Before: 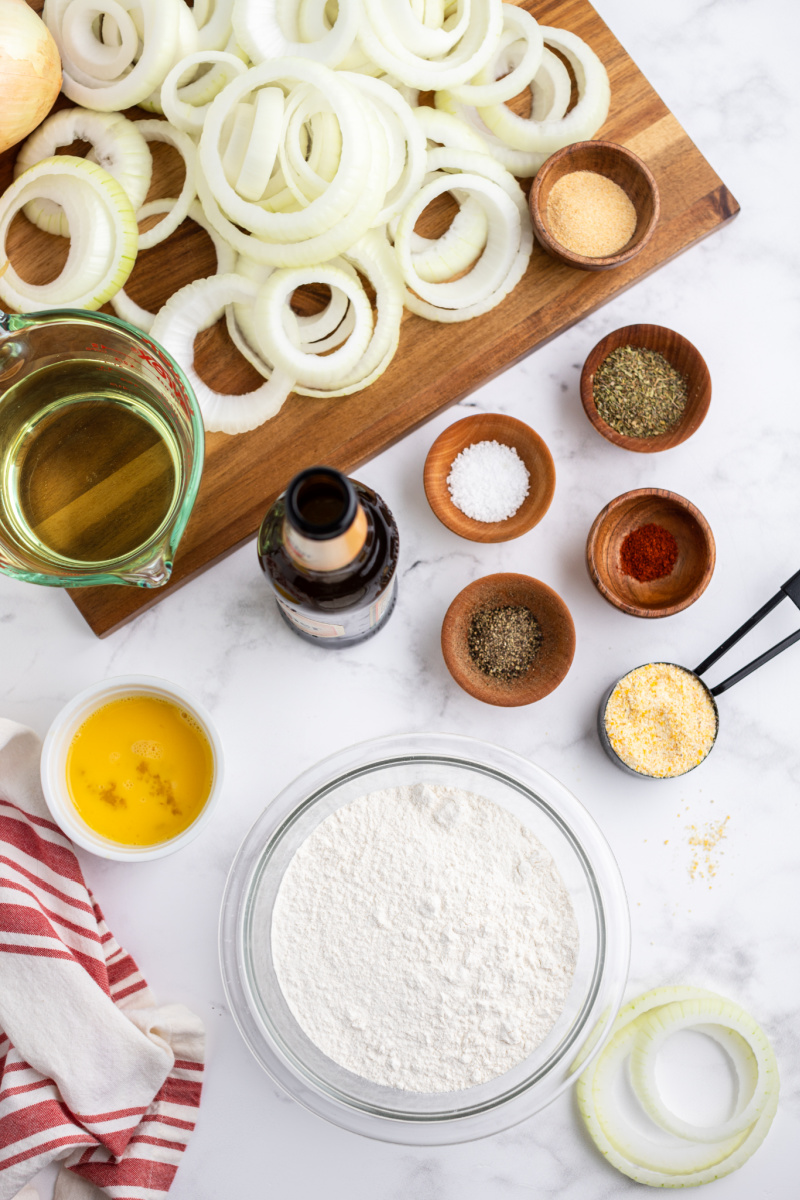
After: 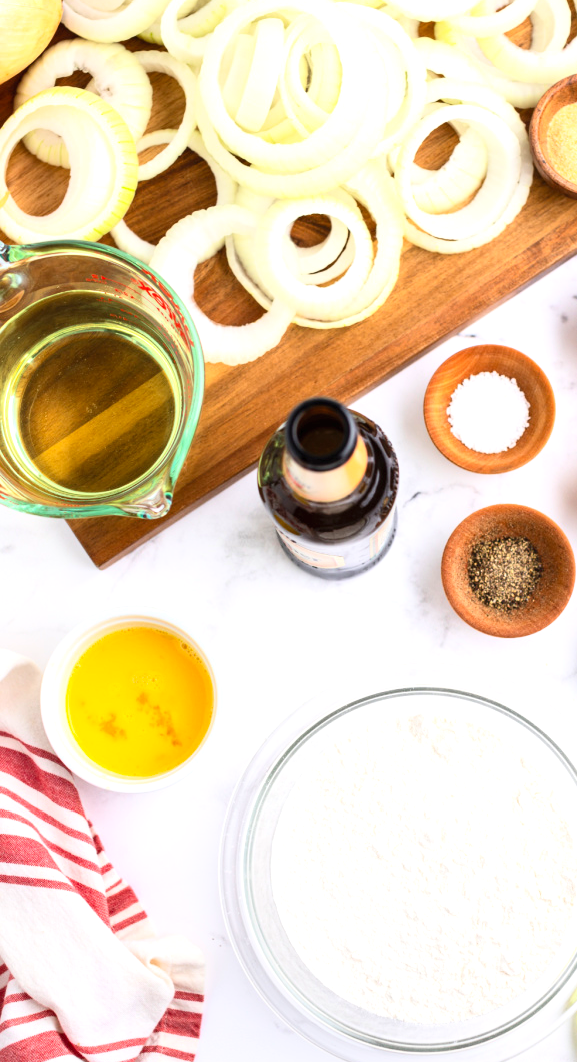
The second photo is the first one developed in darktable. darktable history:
exposure: exposure 0.494 EV, compensate highlight preservation false
crop: top 5.813%, right 27.86%, bottom 5.624%
contrast brightness saturation: contrast 0.2, brightness 0.16, saturation 0.225
